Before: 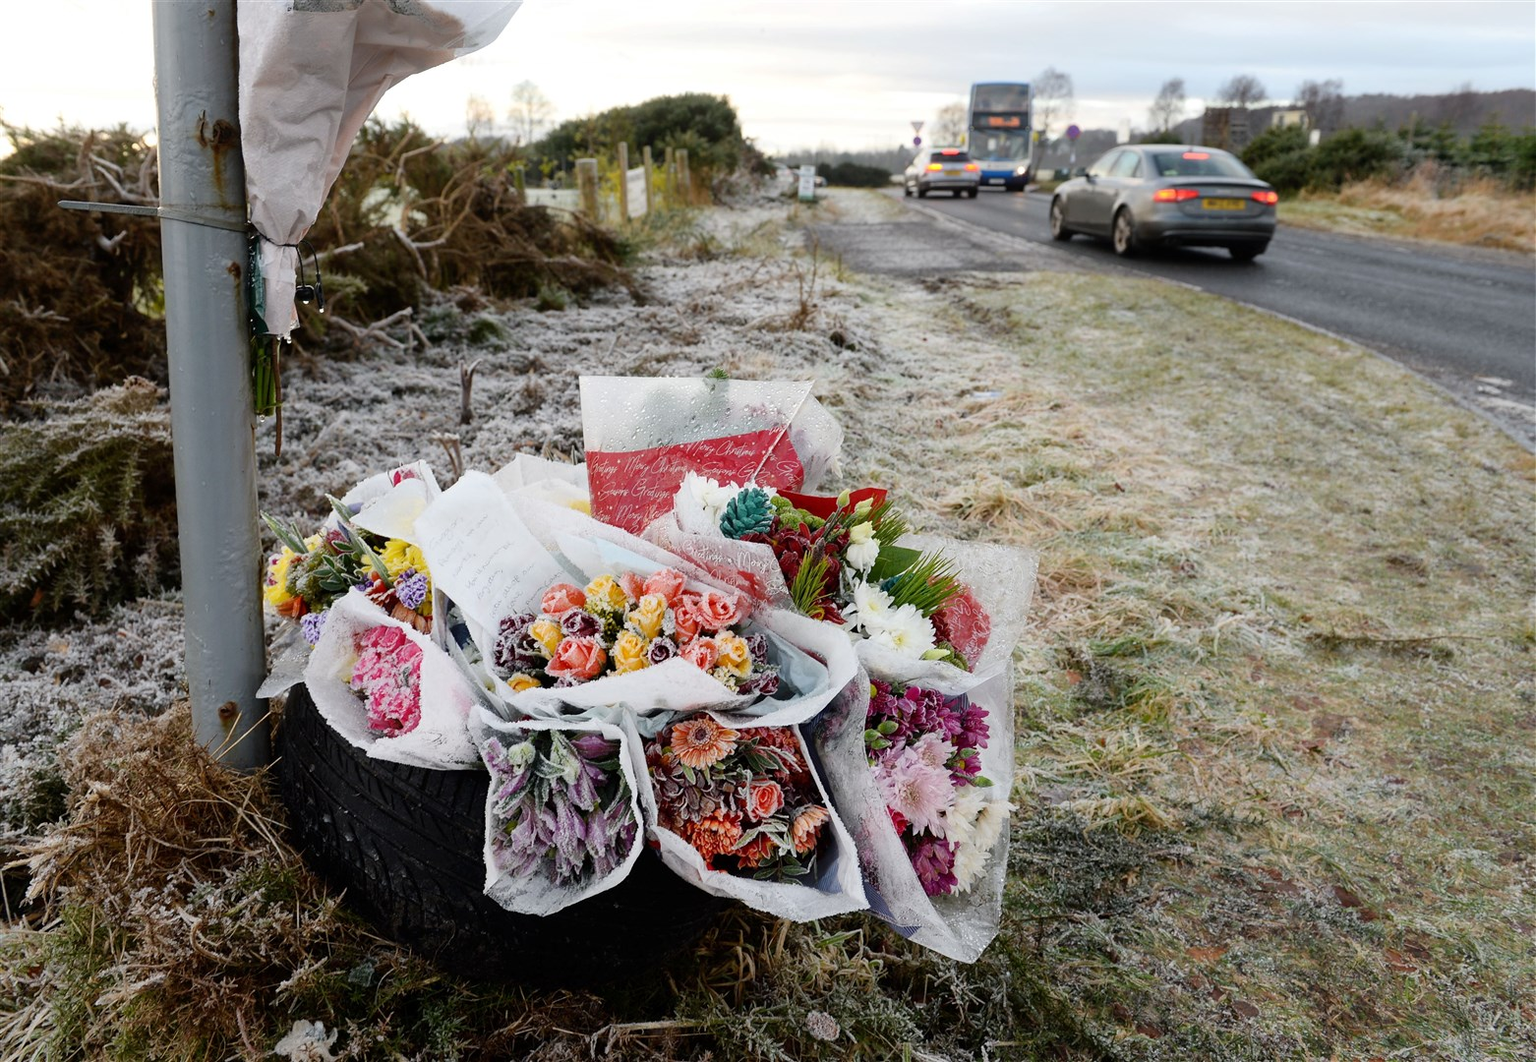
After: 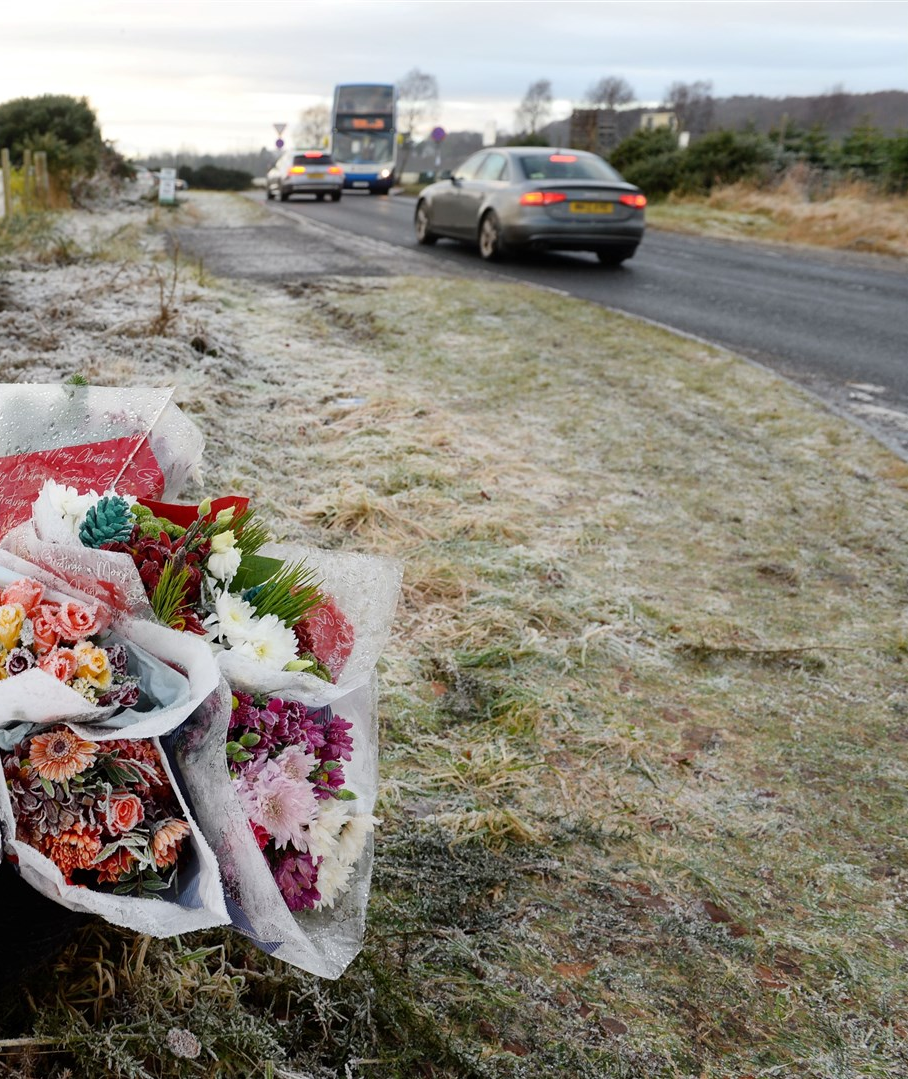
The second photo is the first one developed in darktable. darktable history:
crop: left 41.851%
